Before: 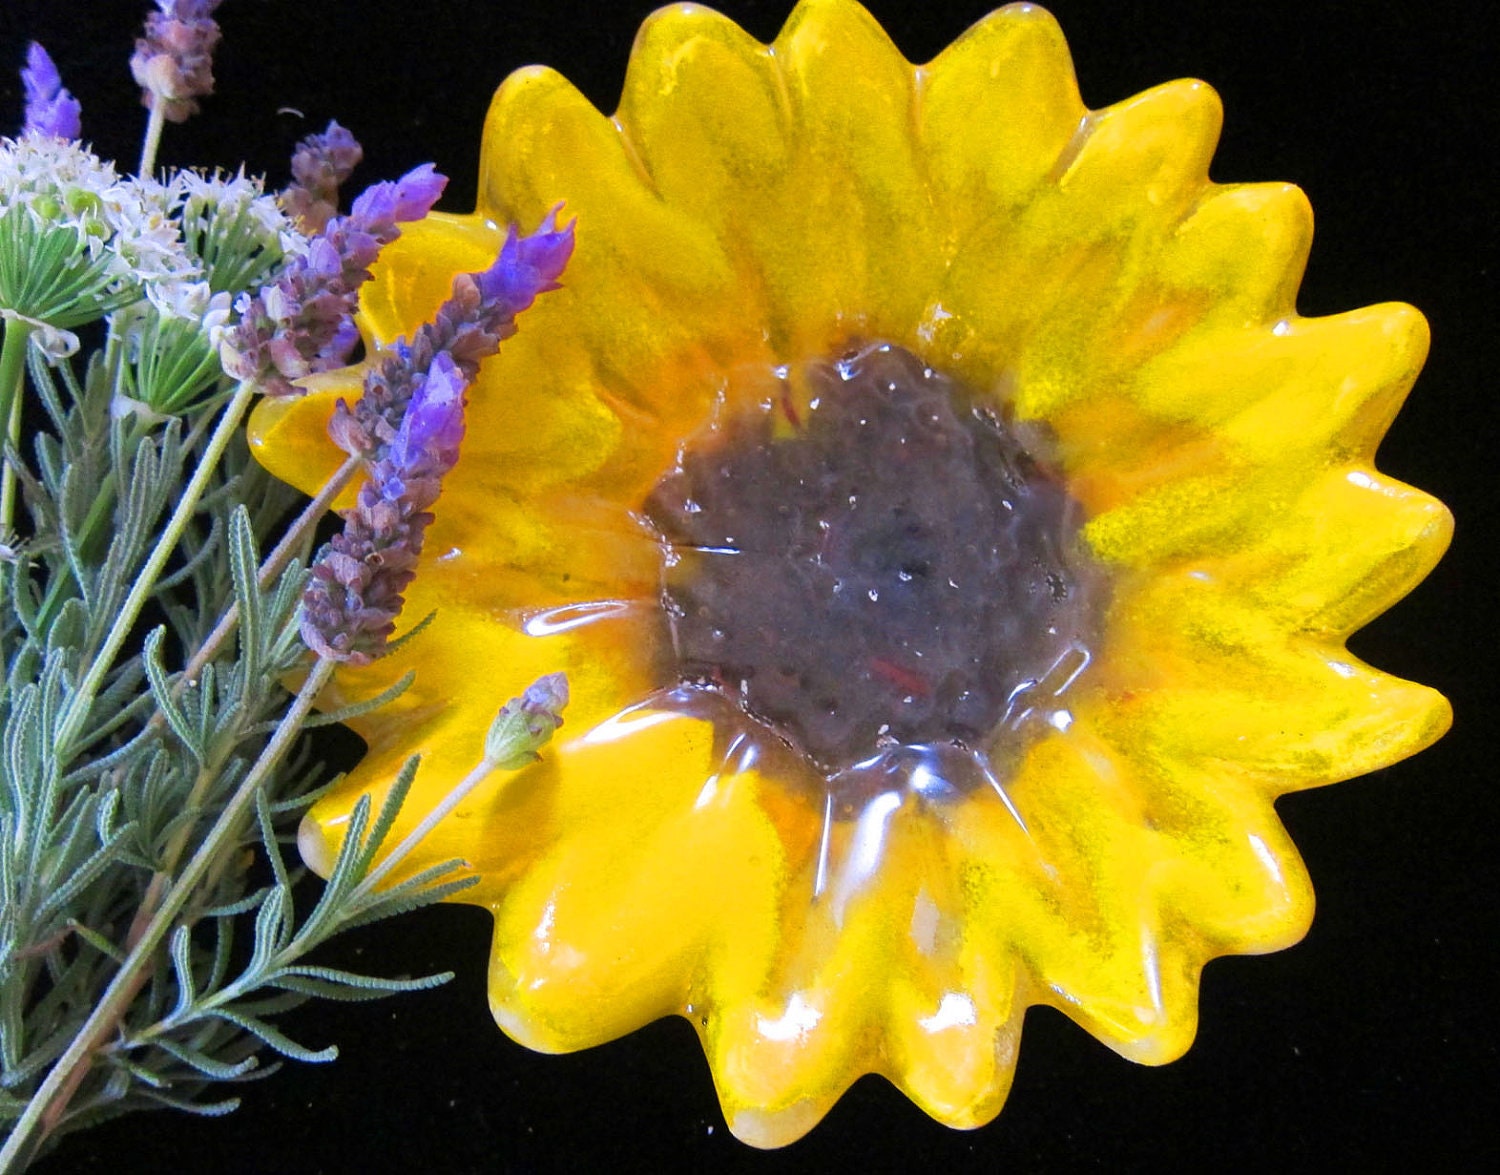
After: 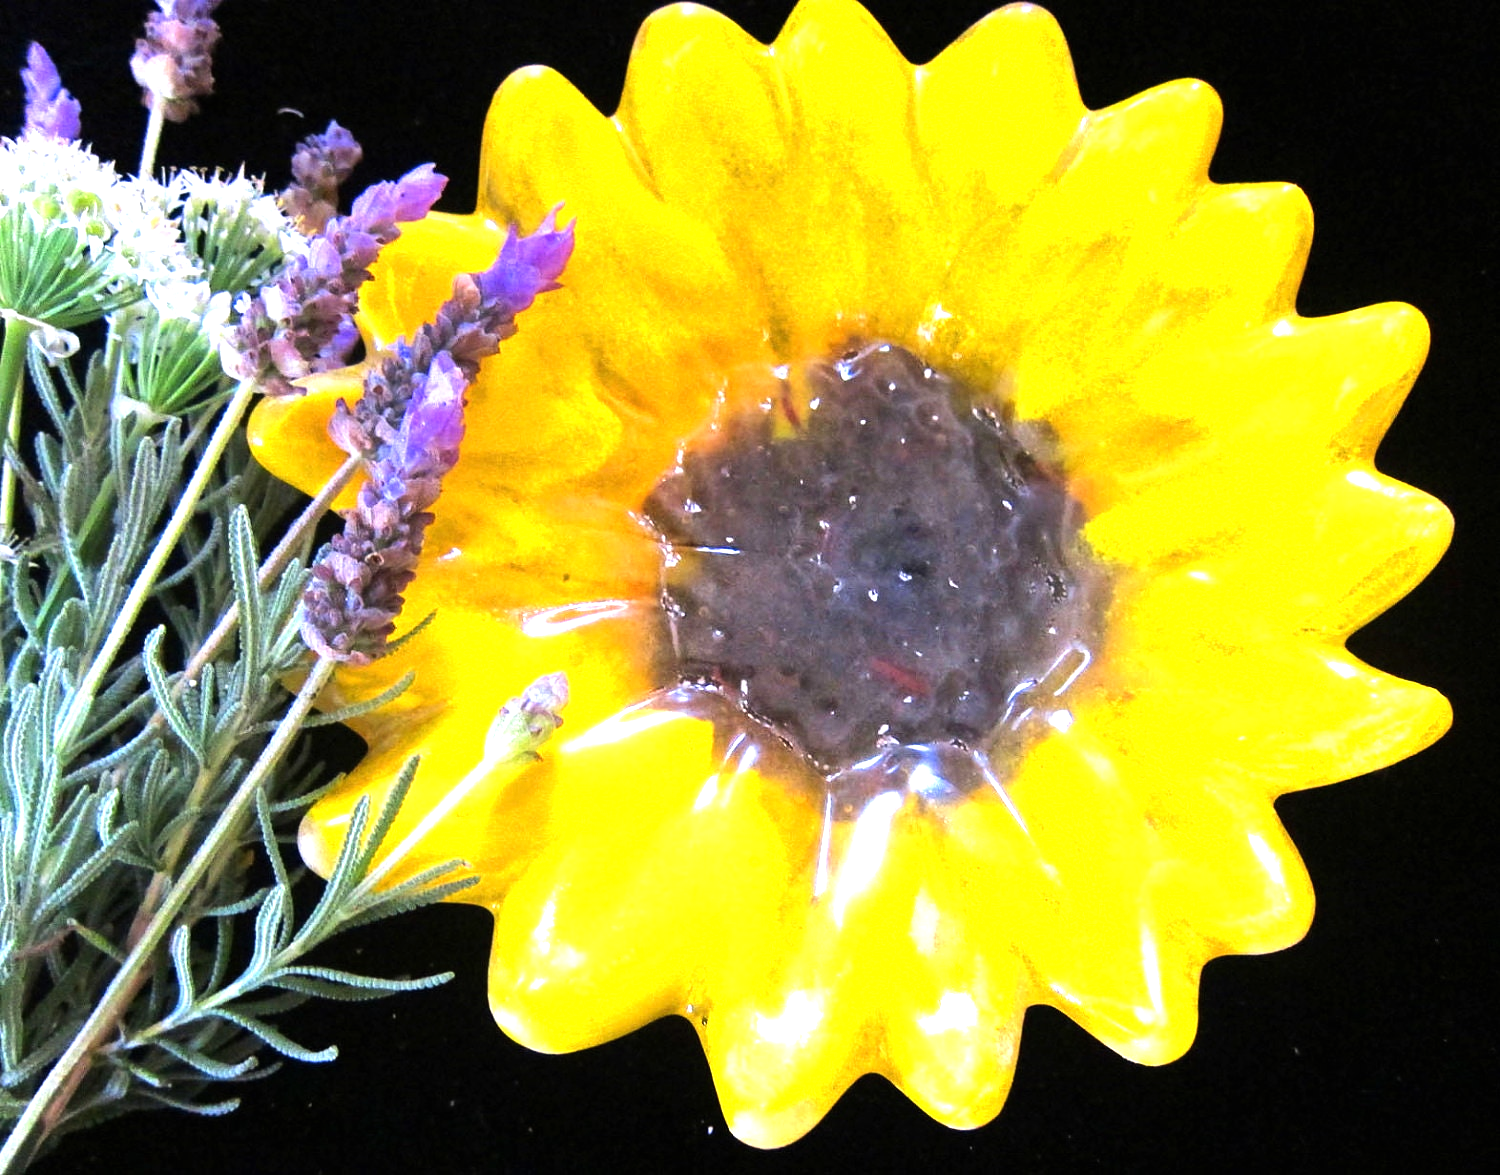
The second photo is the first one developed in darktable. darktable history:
tone equalizer: -8 EV -0.75 EV, -7 EV -0.7 EV, -6 EV -0.6 EV, -5 EV -0.4 EV, -3 EV 0.4 EV, -2 EV 0.6 EV, -1 EV 0.7 EV, +0 EV 0.75 EV, edges refinement/feathering 500, mask exposure compensation -1.57 EV, preserve details no
exposure: black level correction 0, exposure 0.5 EV, compensate exposure bias true, compensate highlight preservation false
